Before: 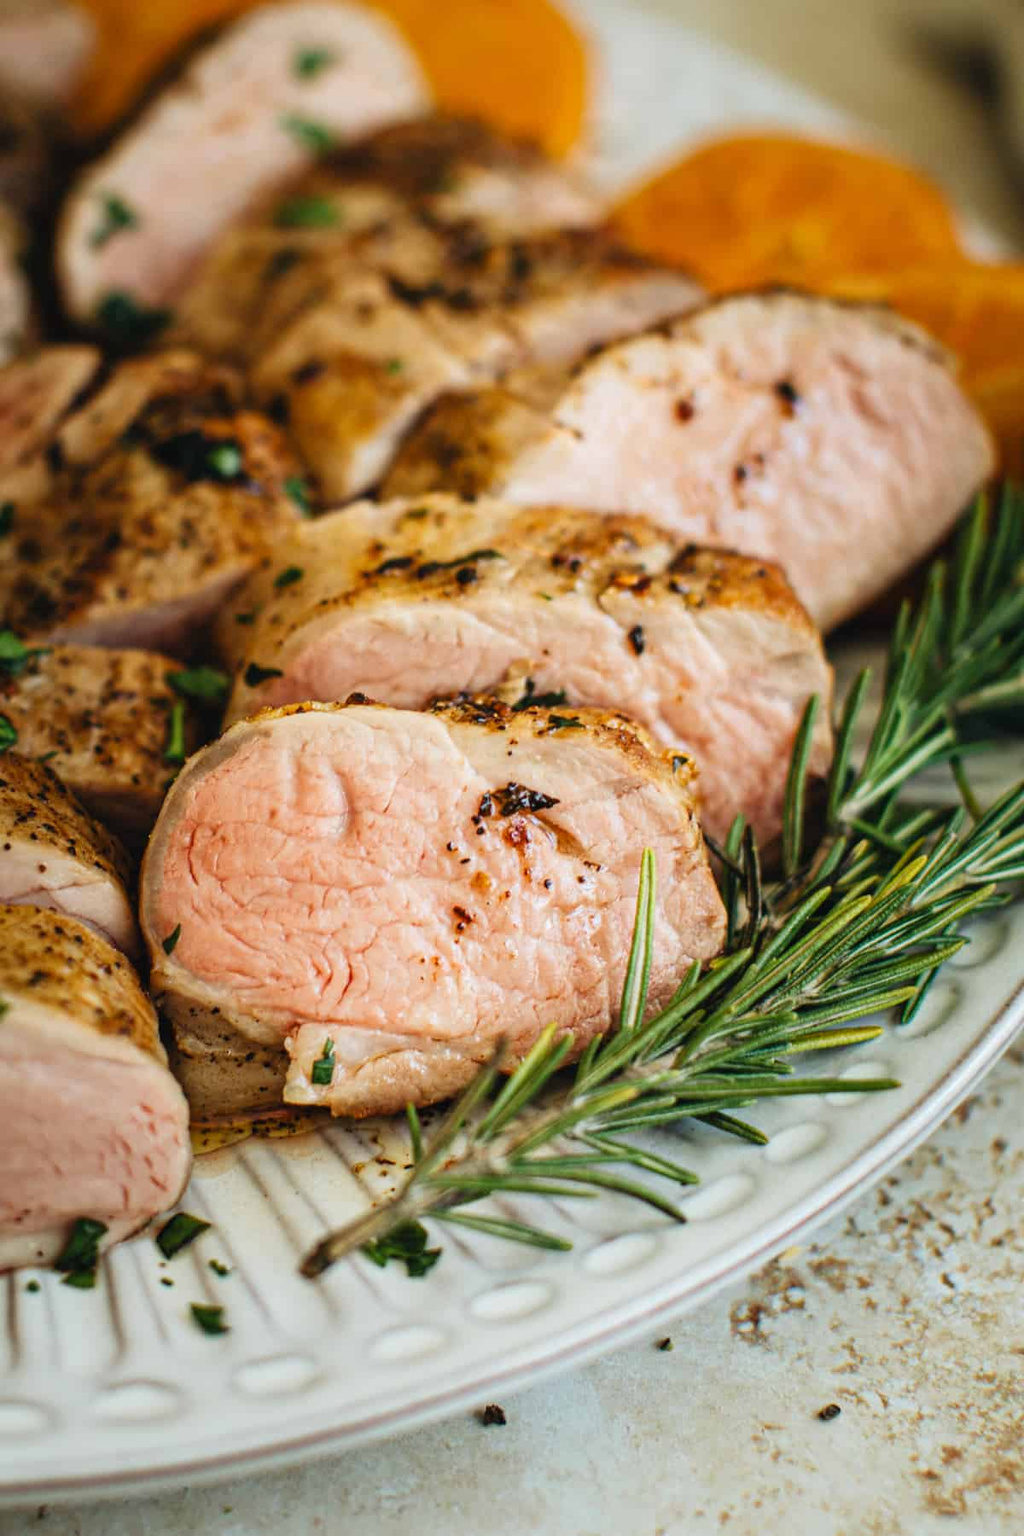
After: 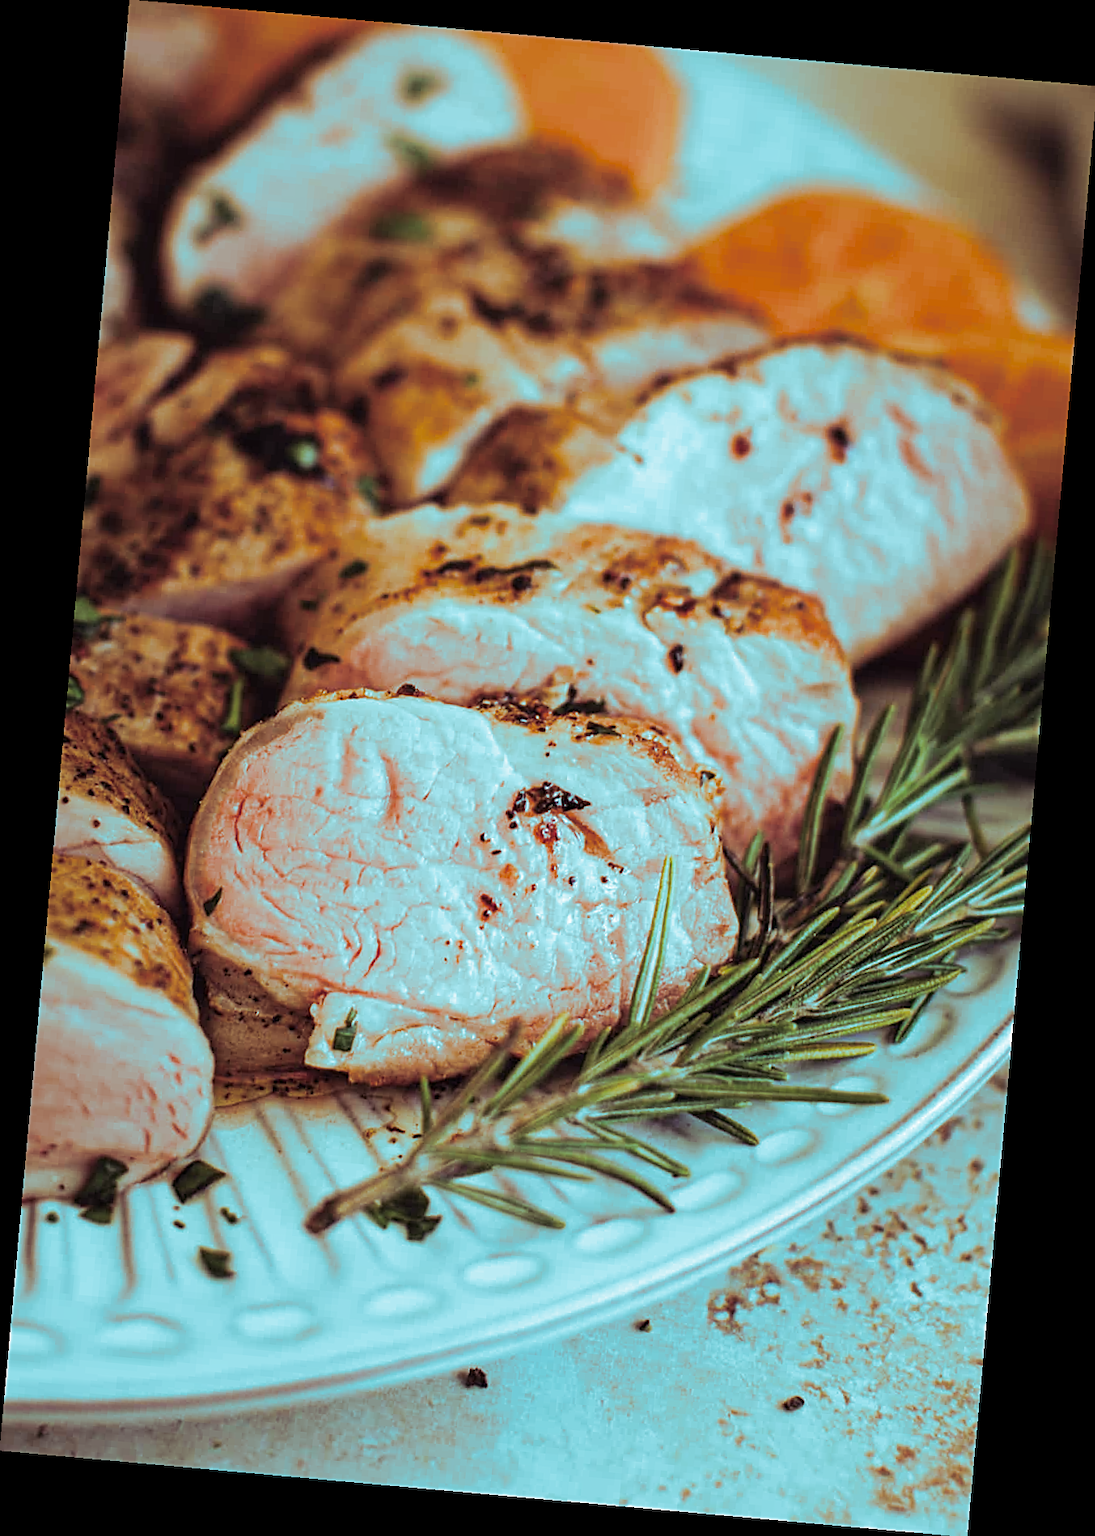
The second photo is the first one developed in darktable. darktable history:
split-toning: shadows › hue 327.6°, highlights › hue 198°, highlights › saturation 0.55, balance -21.25, compress 0%
rotate and perspective: rotation 5.12°, automatic cropping off
tone equalizer: on, module defaults
sharpen: on, module defaults
